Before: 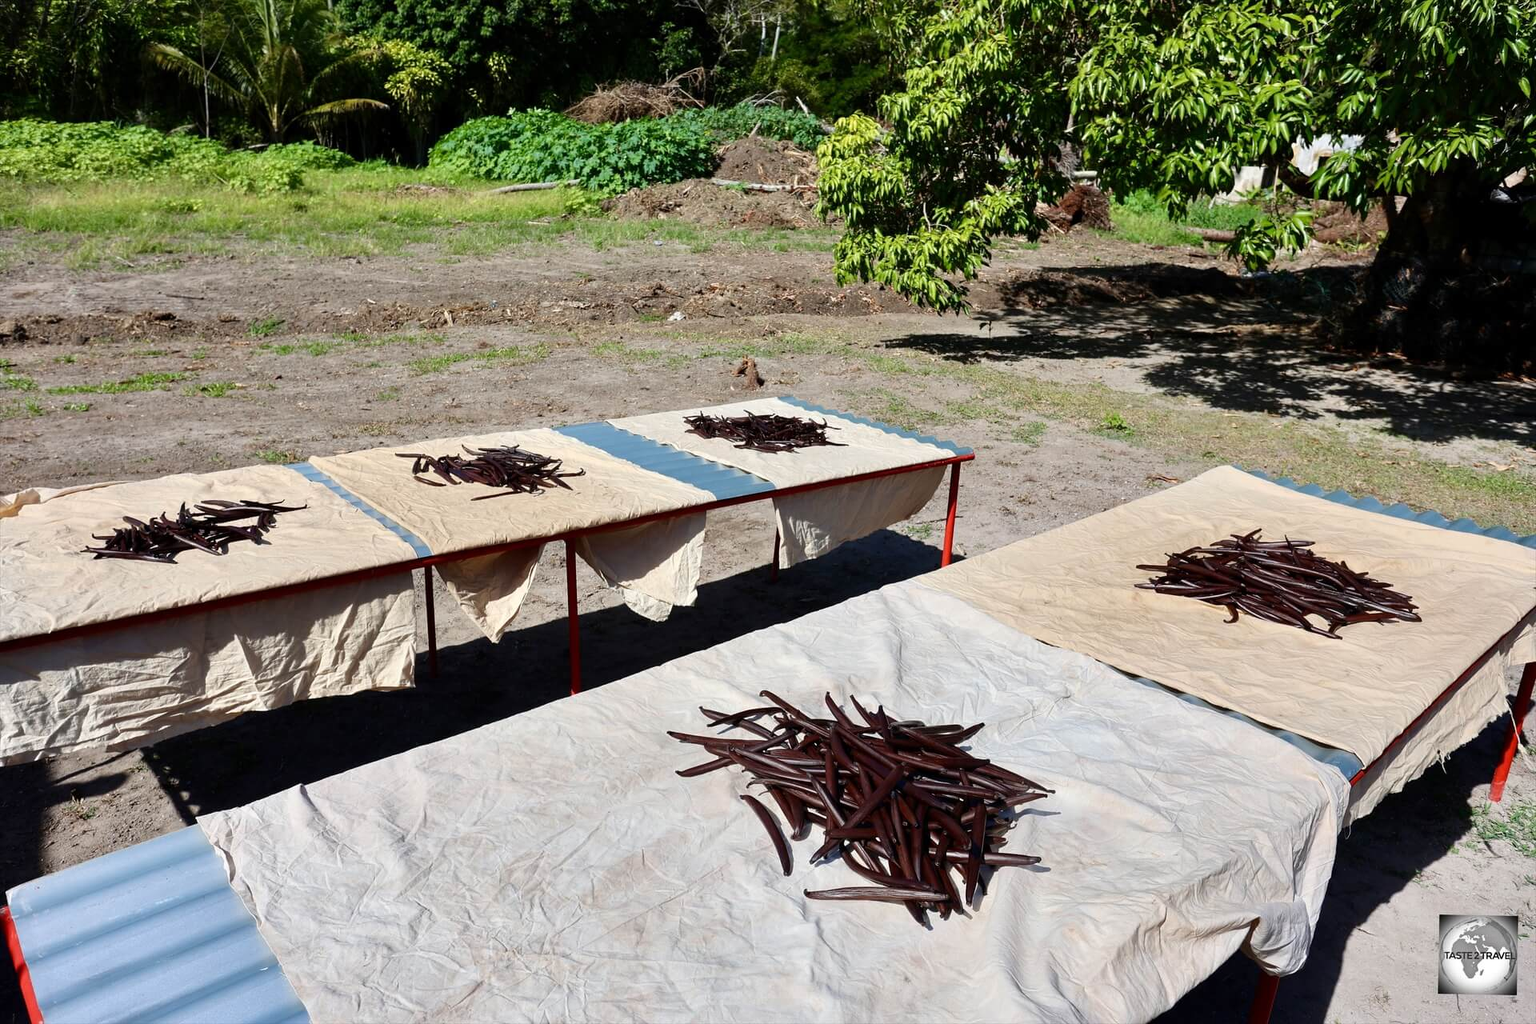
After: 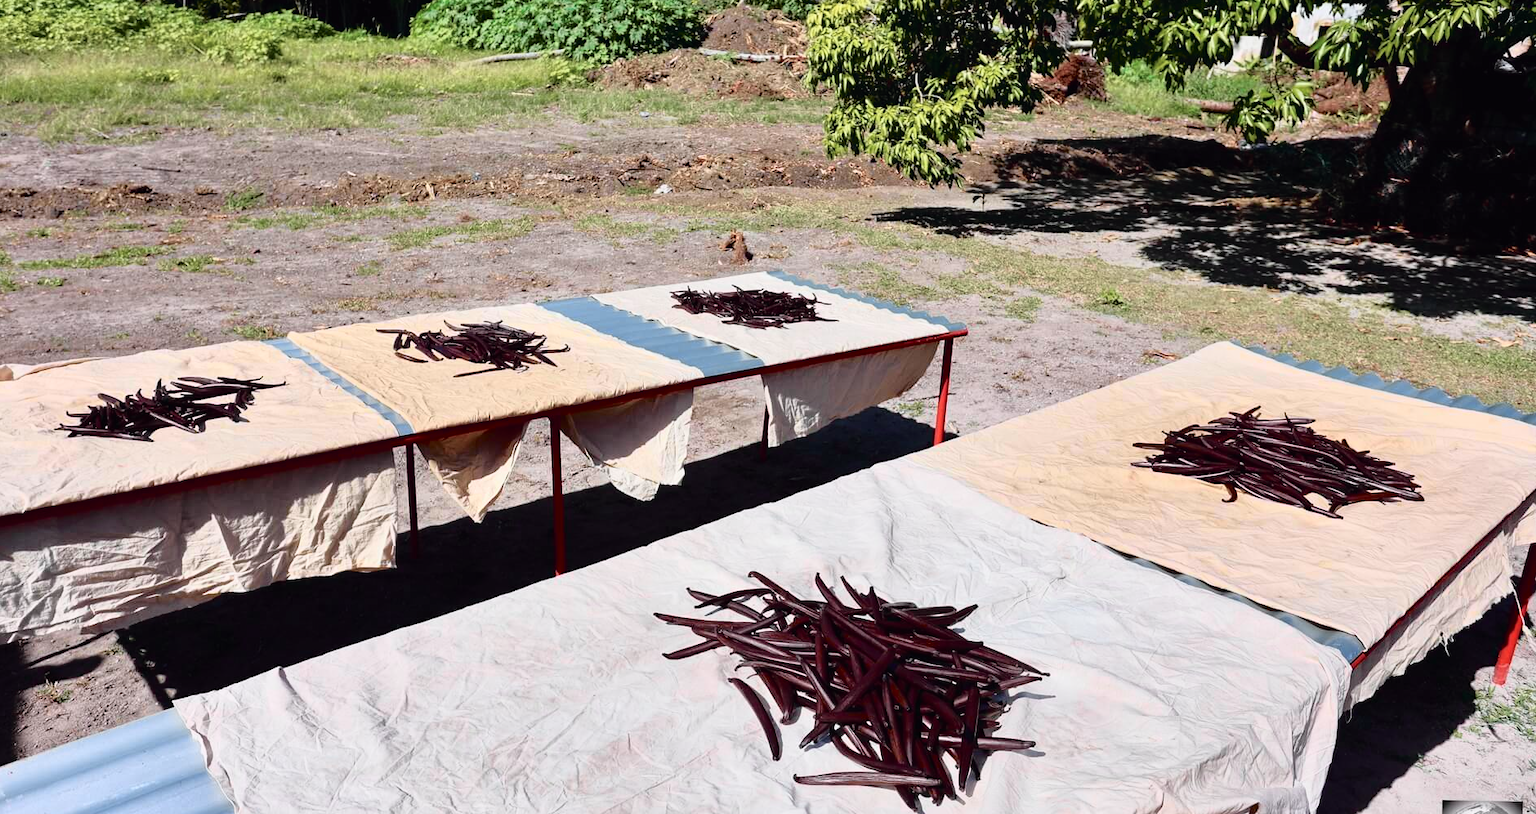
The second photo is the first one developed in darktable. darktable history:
tone curve: curves: ch0 [(0, 0.009) (0.105, 0.08) (0.195, 0.18) (0.283, 0.316) (0.384, 0.434) (0.485, 0.531) (0.638, 0.69) (0.81, 0.872) (1, 0.977)]; ch1 [(0, 0) (0.161, 0.092) (0.35, 0.33) (0.379, 0.401) (0.456, 0.469) (0.498, 0.502) (0.52, 0.536) (0.586, 0.617) (0.635, 0.655) (1, 1)]; ch2 [(0, 0) (0.371, 0.362) (0.437, 0.437) (0.483, 0.484) (0.53, 0.515) (0.56, 0.571) (0.622, 0.606) (1, 1)], color space Lab, independent channels, preserve colors none
crop and rotate: left 1.814%, top 12.818%, right 0.25%, bottom 9.225%
